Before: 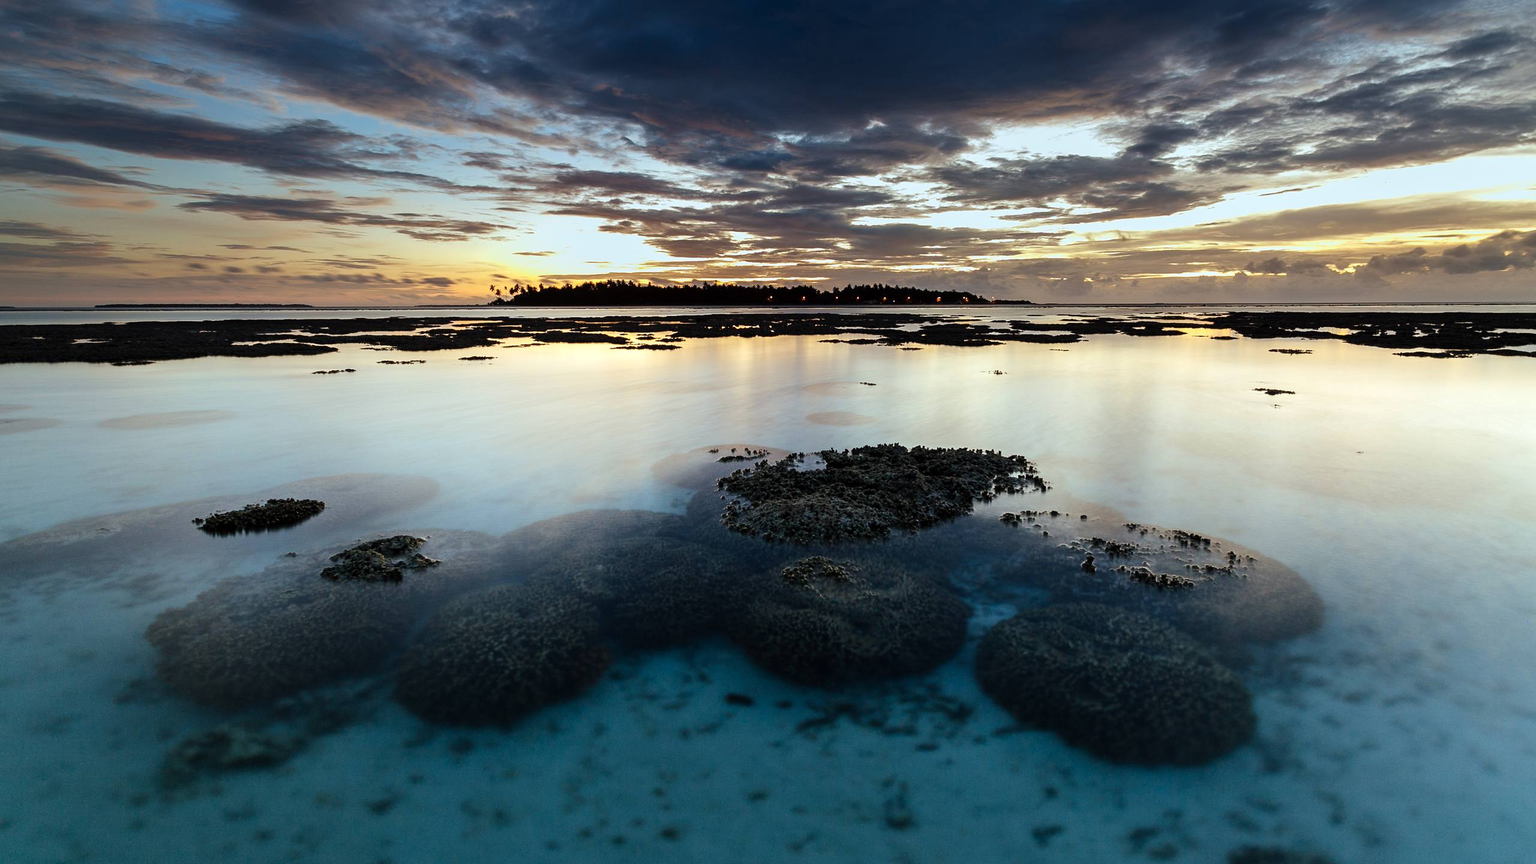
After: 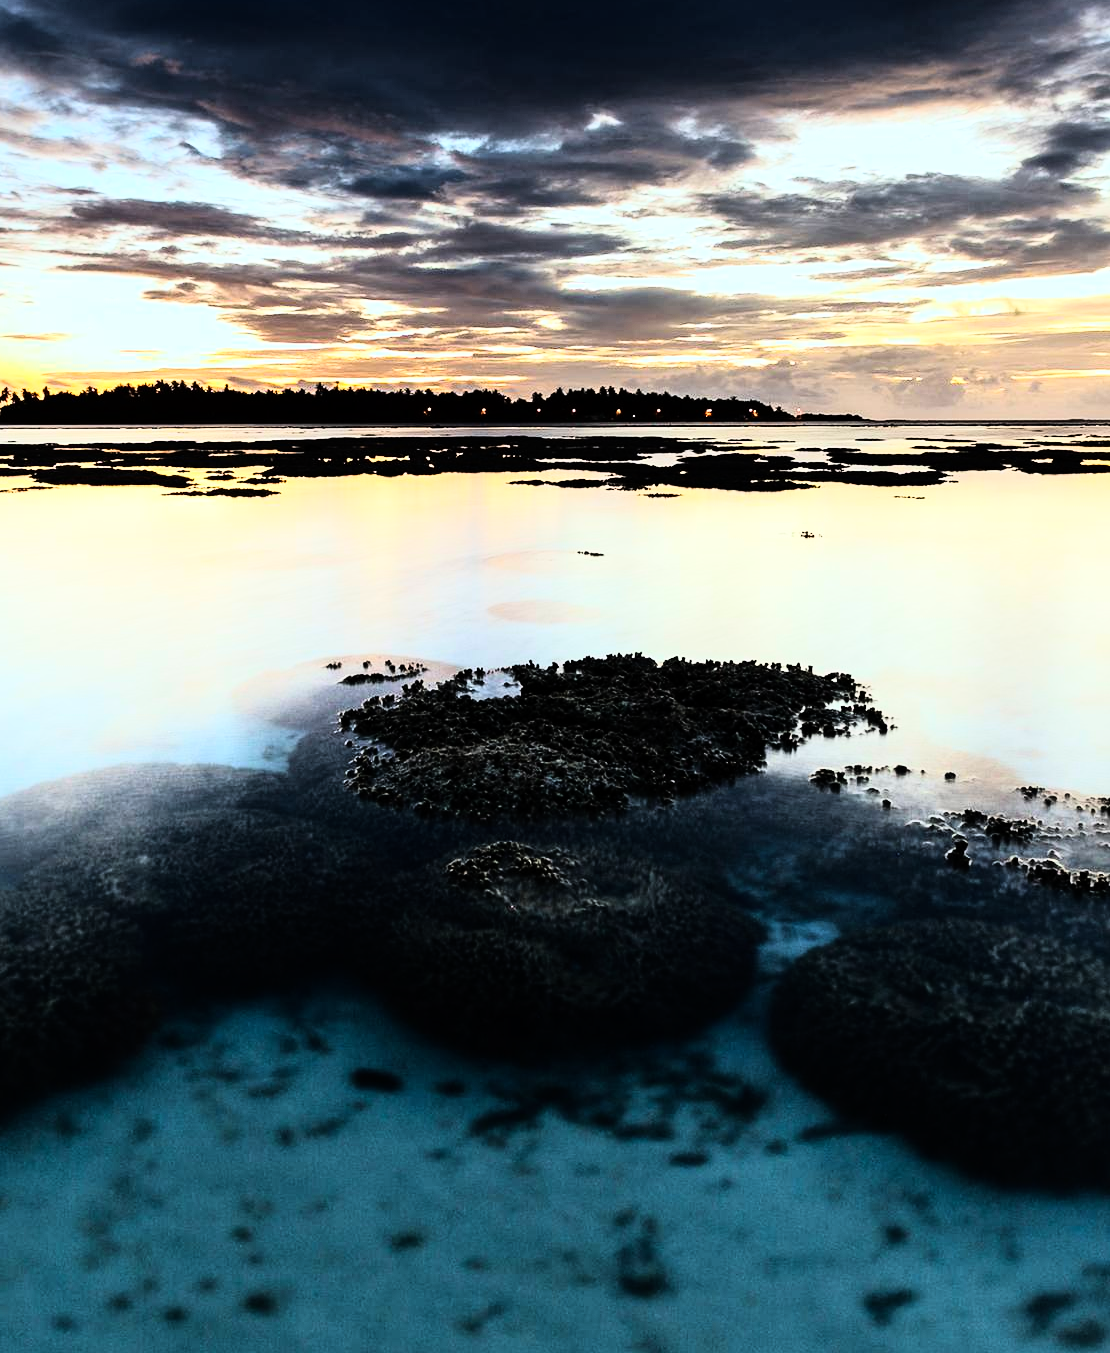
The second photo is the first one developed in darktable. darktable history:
crop: left 33.452%, top 6.025%, right 23.155%
rgb curve: curves: ch0 [(0, 0) (0.21, 0.15) (0.24, 0.21) (0.5, 0.75) (0.75, 0.96) (0.89, 0.99) (1, 1)]; ch1 [(0, 0.02) (0.21, 0.13) (0.25, 0.2) (0.5, 0.67) (0.75, 0.9) (0.89, 0.97) (1, 1)]; ch2 [(0, 0.02) (0.21, 0.13) (0.25, 0.2) (0.5, 0.67) (0.75, 0.9) (0.89, 0.97) (1, 1)], compensate middle gray true
